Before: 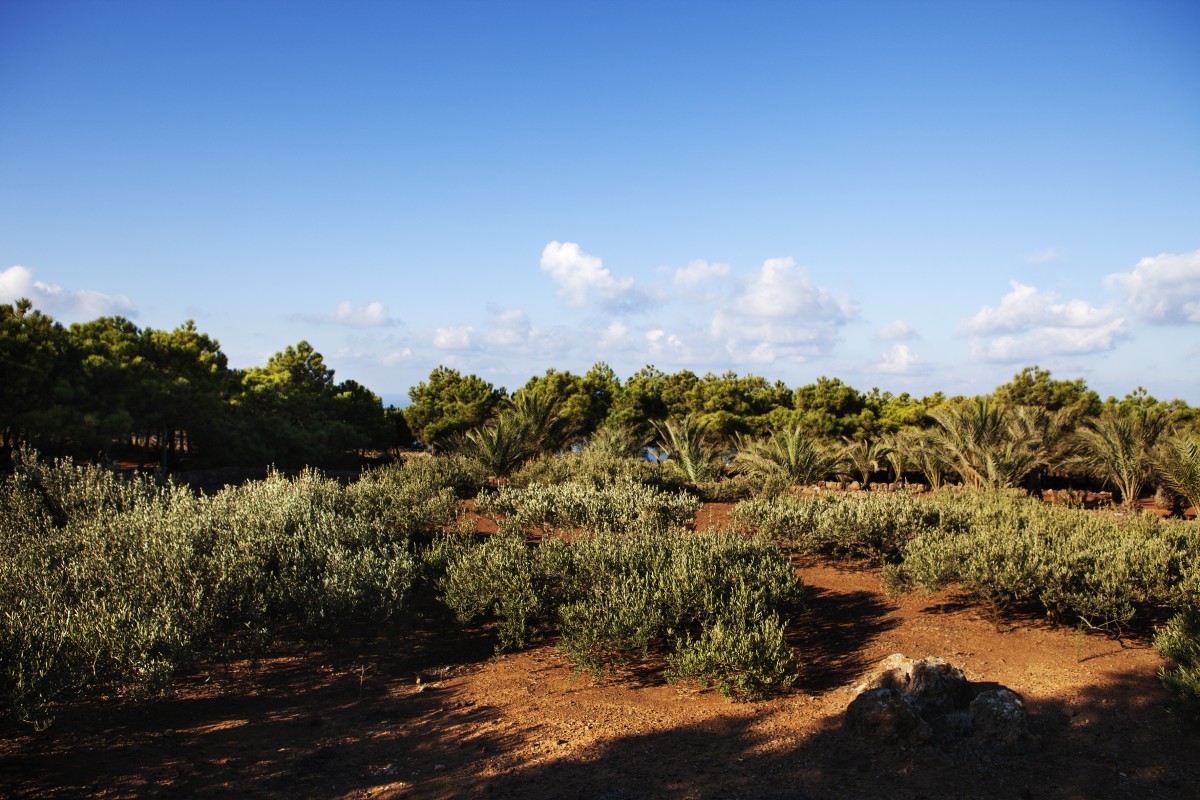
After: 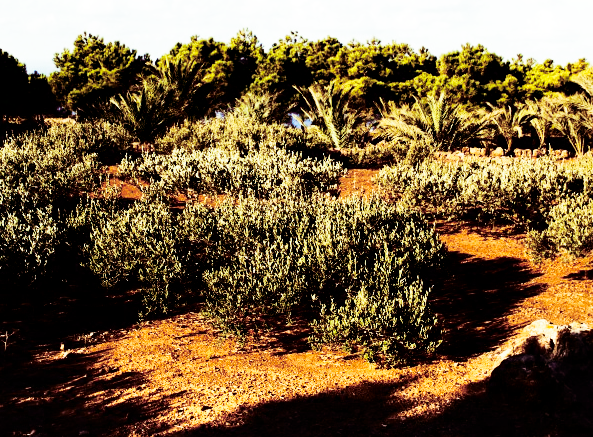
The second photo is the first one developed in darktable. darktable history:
base curve: curves: ch0 [(0, 0.003) (0.001, 0.002) (0.006, 0.004) (0.02, 0.022) (0.048, 0.086) (0.094, 0.234) (0.162, 0.431) (0.258, 0.629) (0.385, 0.8) (0.548, 0.918) (0.751, 0.988) (1, 1)], preserve colors none
crop: left 29.672%, top 41.786%, right 20.851%, bottom 3.487%
split-toning: on, module defaults
contrast brightness saturation: contrast 0.24, brightness -0.24, saturation 0.14
